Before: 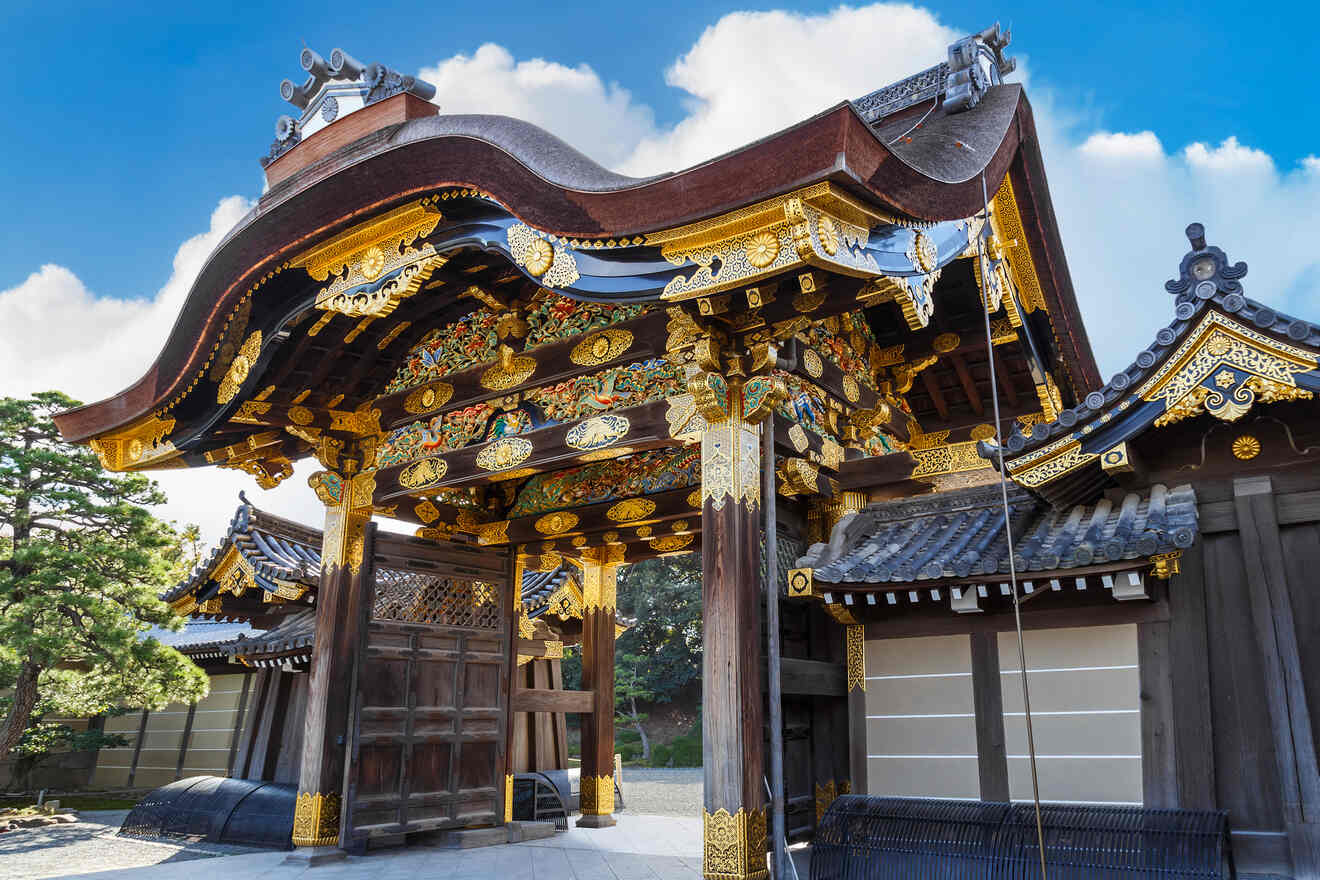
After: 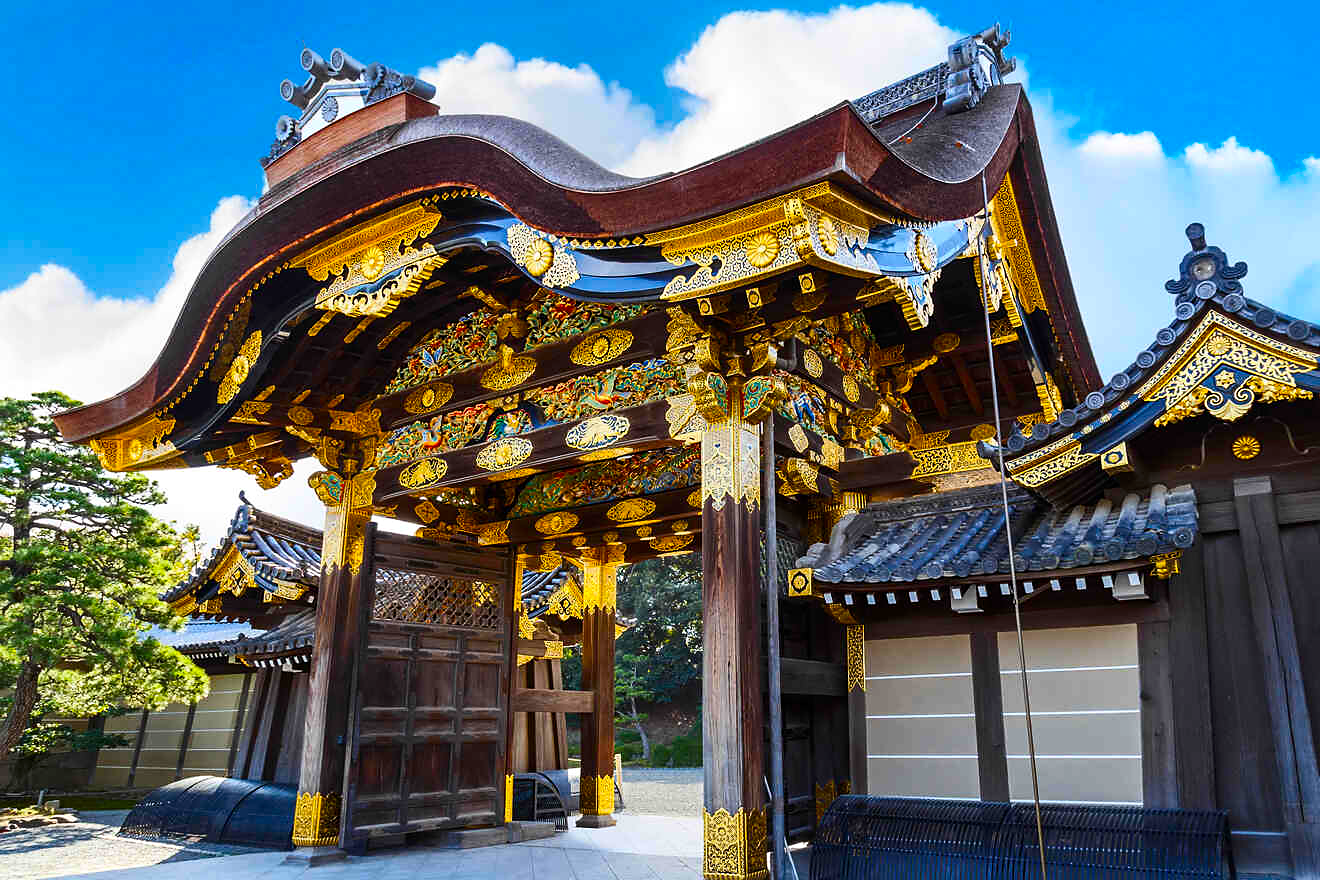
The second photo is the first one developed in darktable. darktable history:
sharpen: radius 1.445, amount 0.399, threshold 1.691
contrast brightness saturation: contrast 0.15, brightness -0.006, saturation 0.1
color balance rgb: linear chroma grading › global chroma 13.492%, perceptual saturation grading › global saturation 19.416%, contrast 3.852%
